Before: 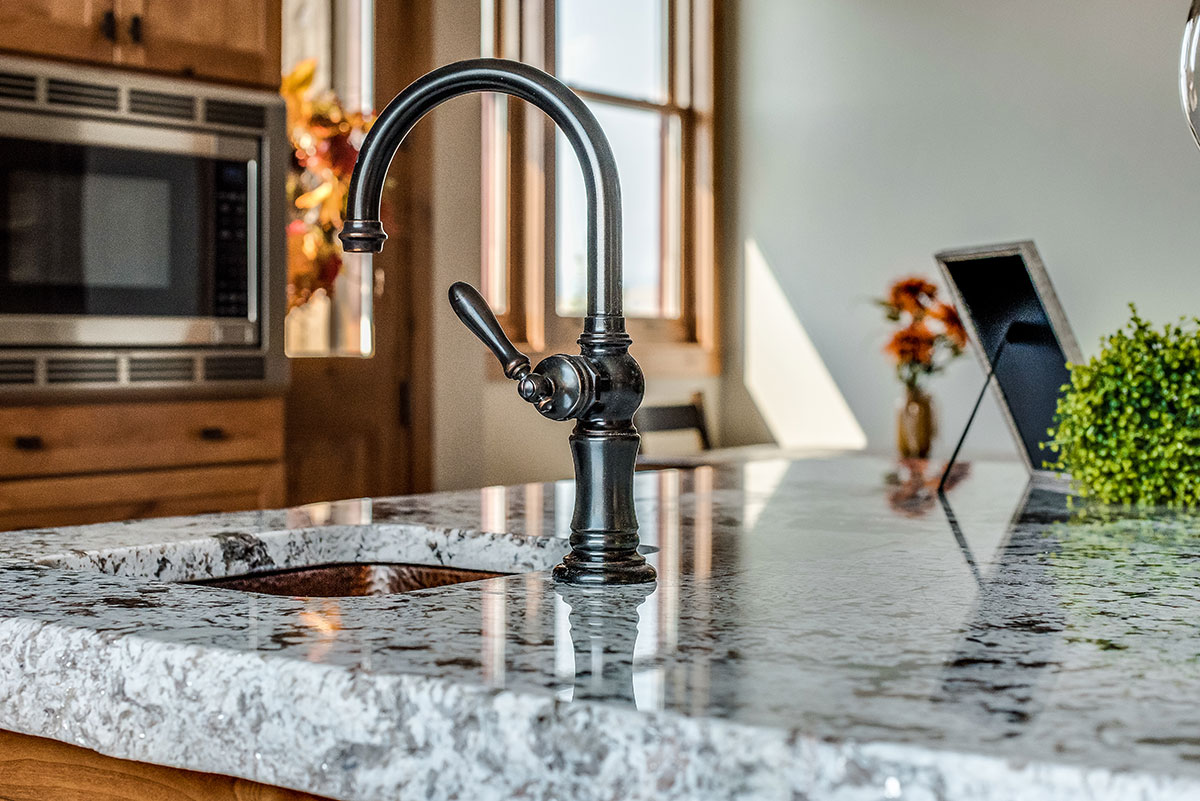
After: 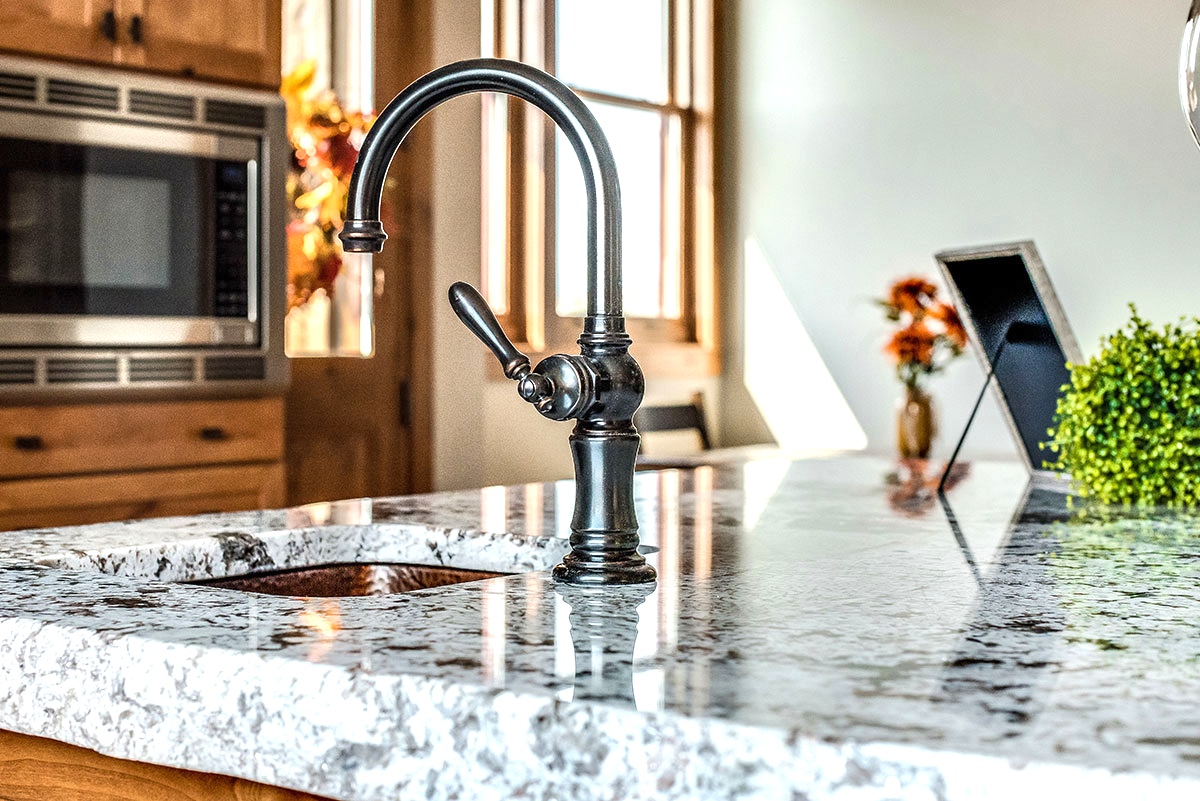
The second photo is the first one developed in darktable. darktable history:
exposure: exposure 0.774 EV, compensate highlight preservation false
